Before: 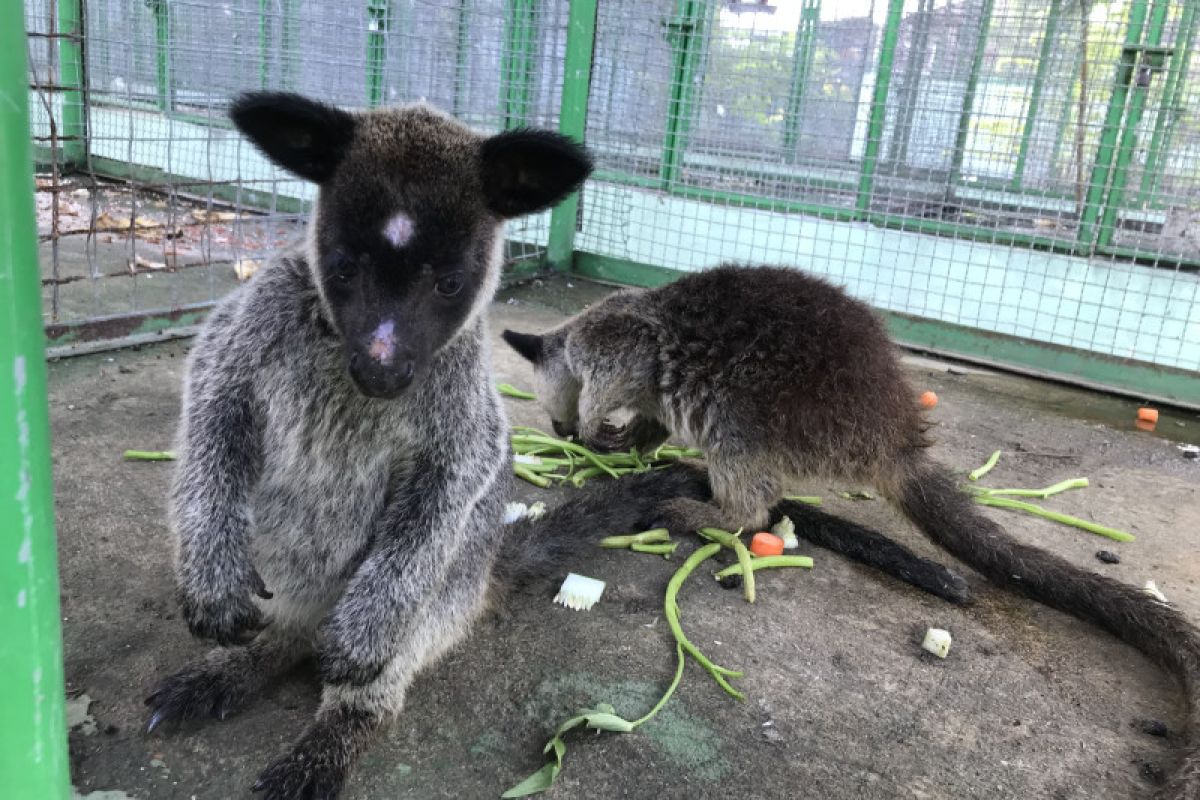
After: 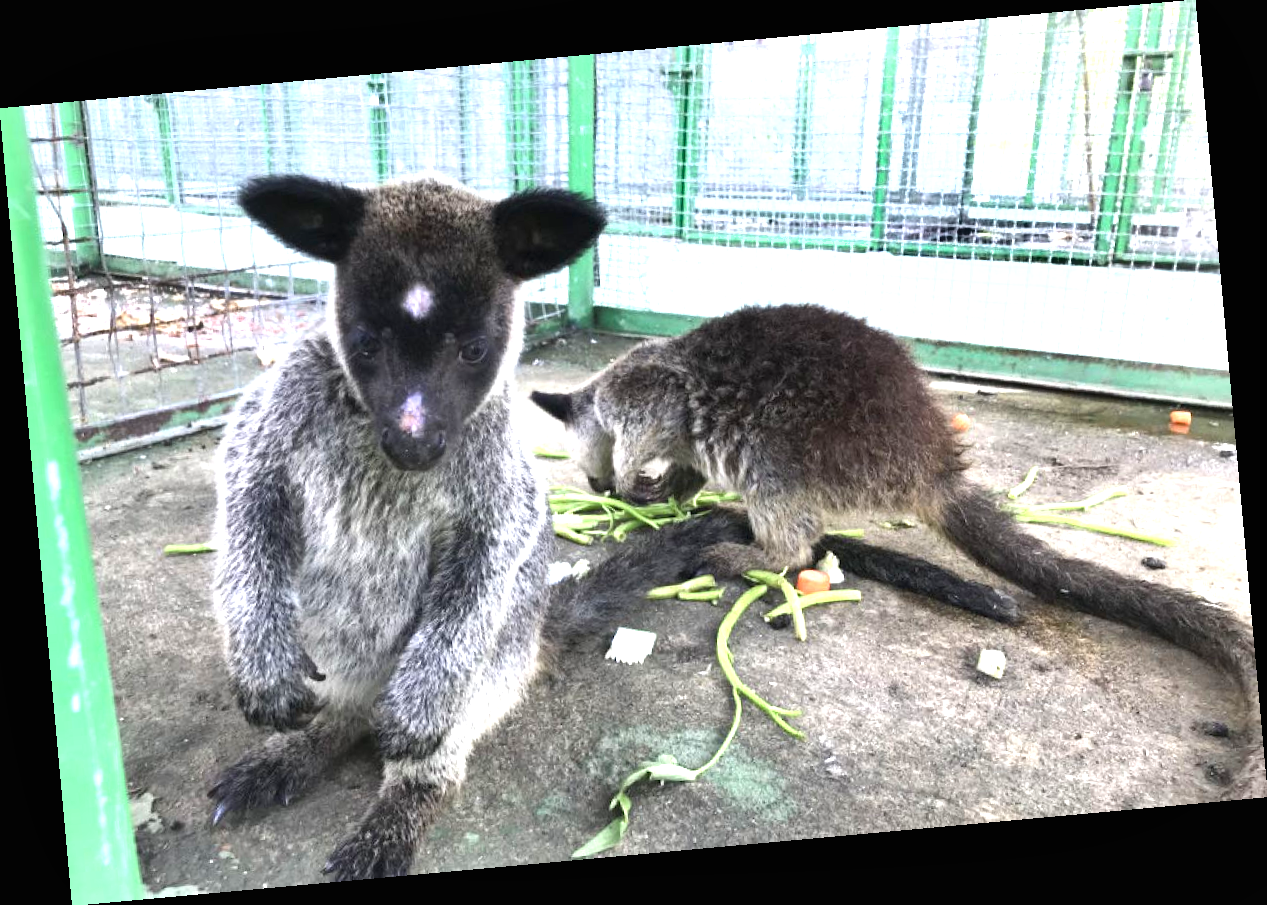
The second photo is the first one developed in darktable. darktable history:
rotate and perspective: rotation -5.2°, automatic cropping off
exposure: black level correction 0, exposure 1.35 EV, compensate exposure bias true, compensate highlight preservation false
shadows and highlights: soften with gaussian
